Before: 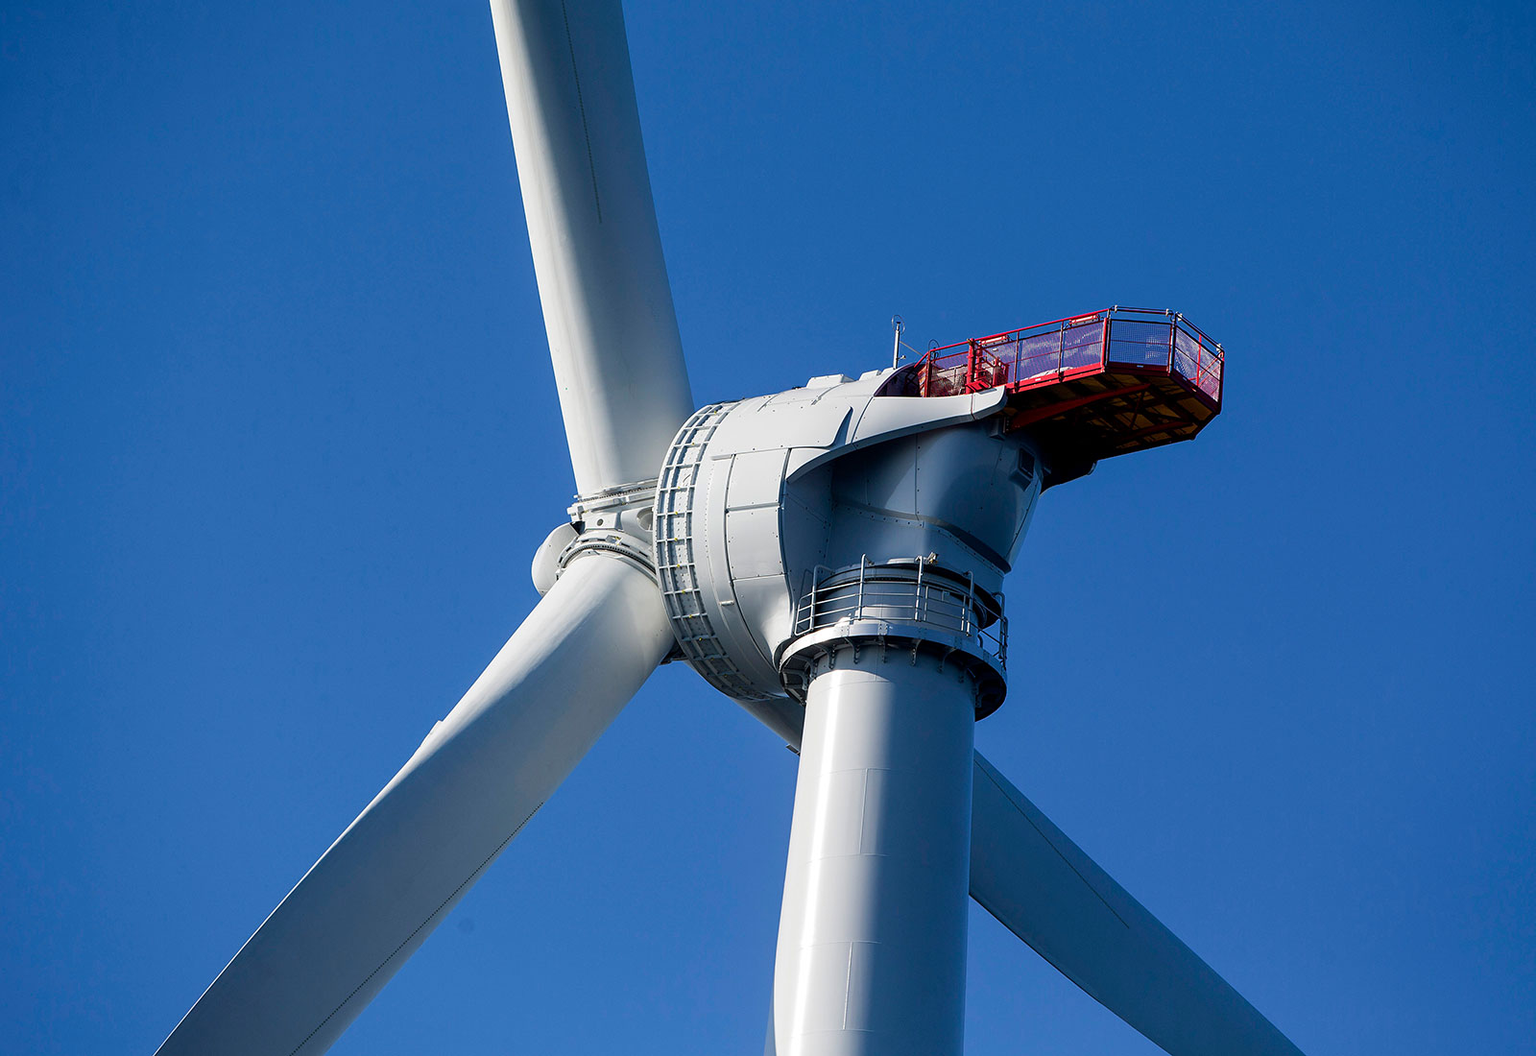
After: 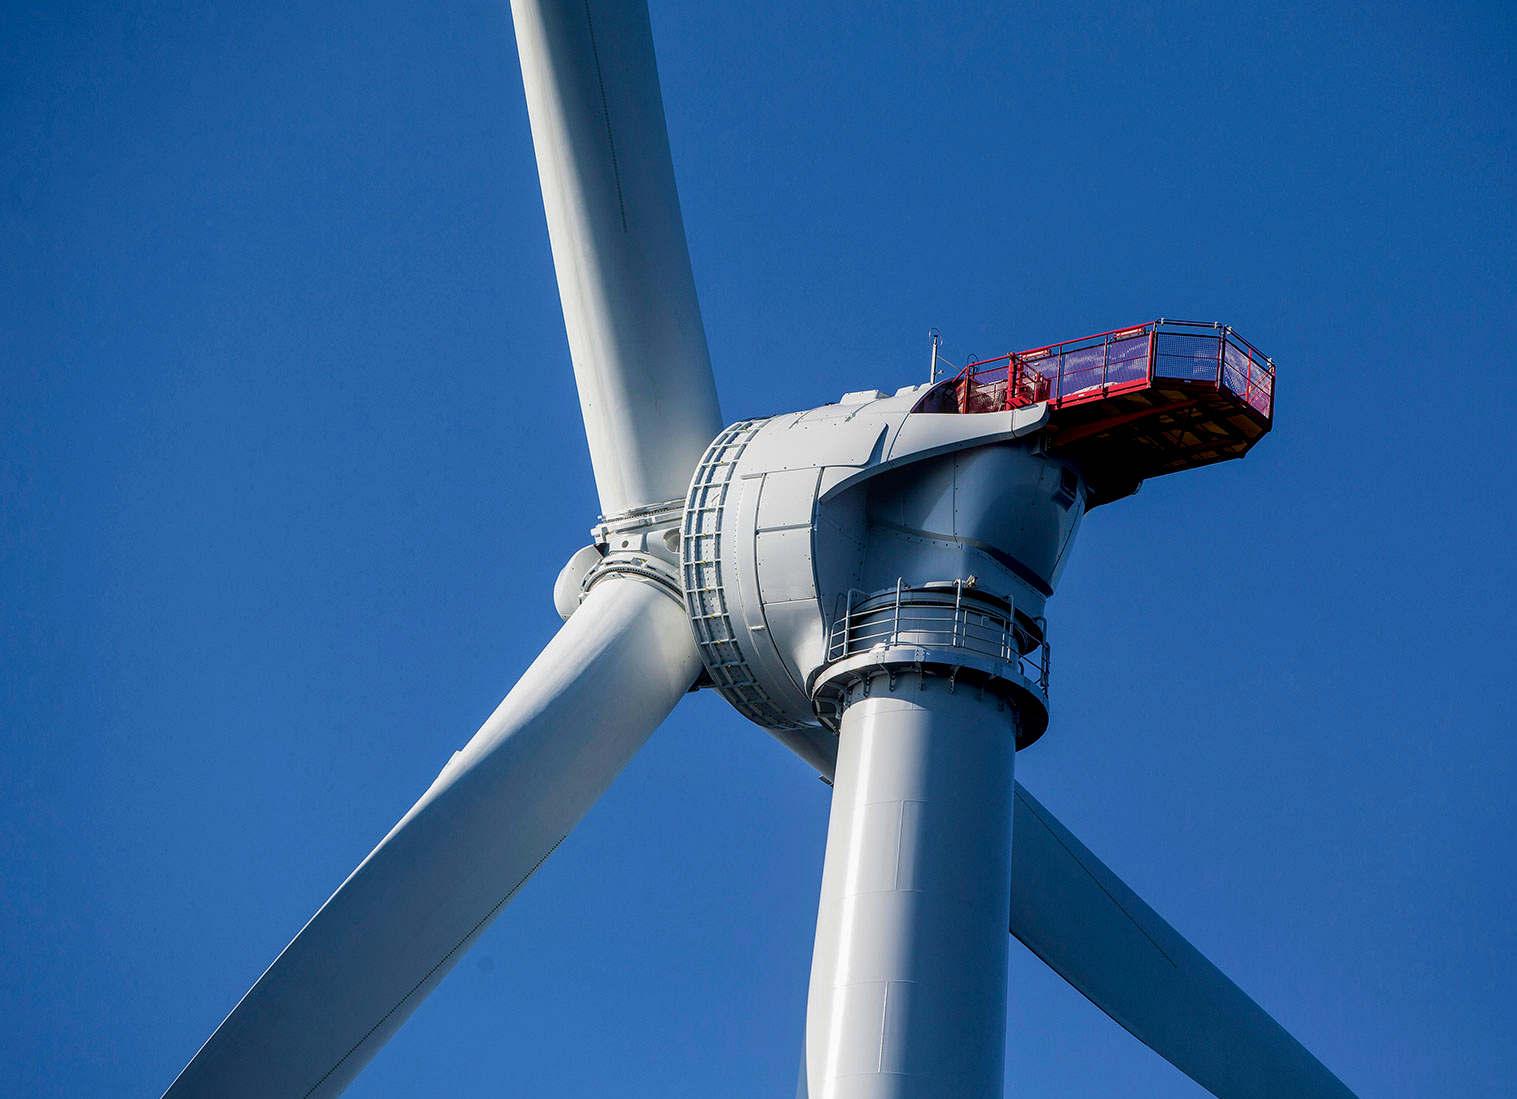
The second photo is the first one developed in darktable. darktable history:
velvia: on, module defaults
exposure: exposure -0.177 EV, compensate highlight preservation false
rotate and perspective: automatic cropping off
local contrast: on, module defaults
crop and rotate: right 5.167%
